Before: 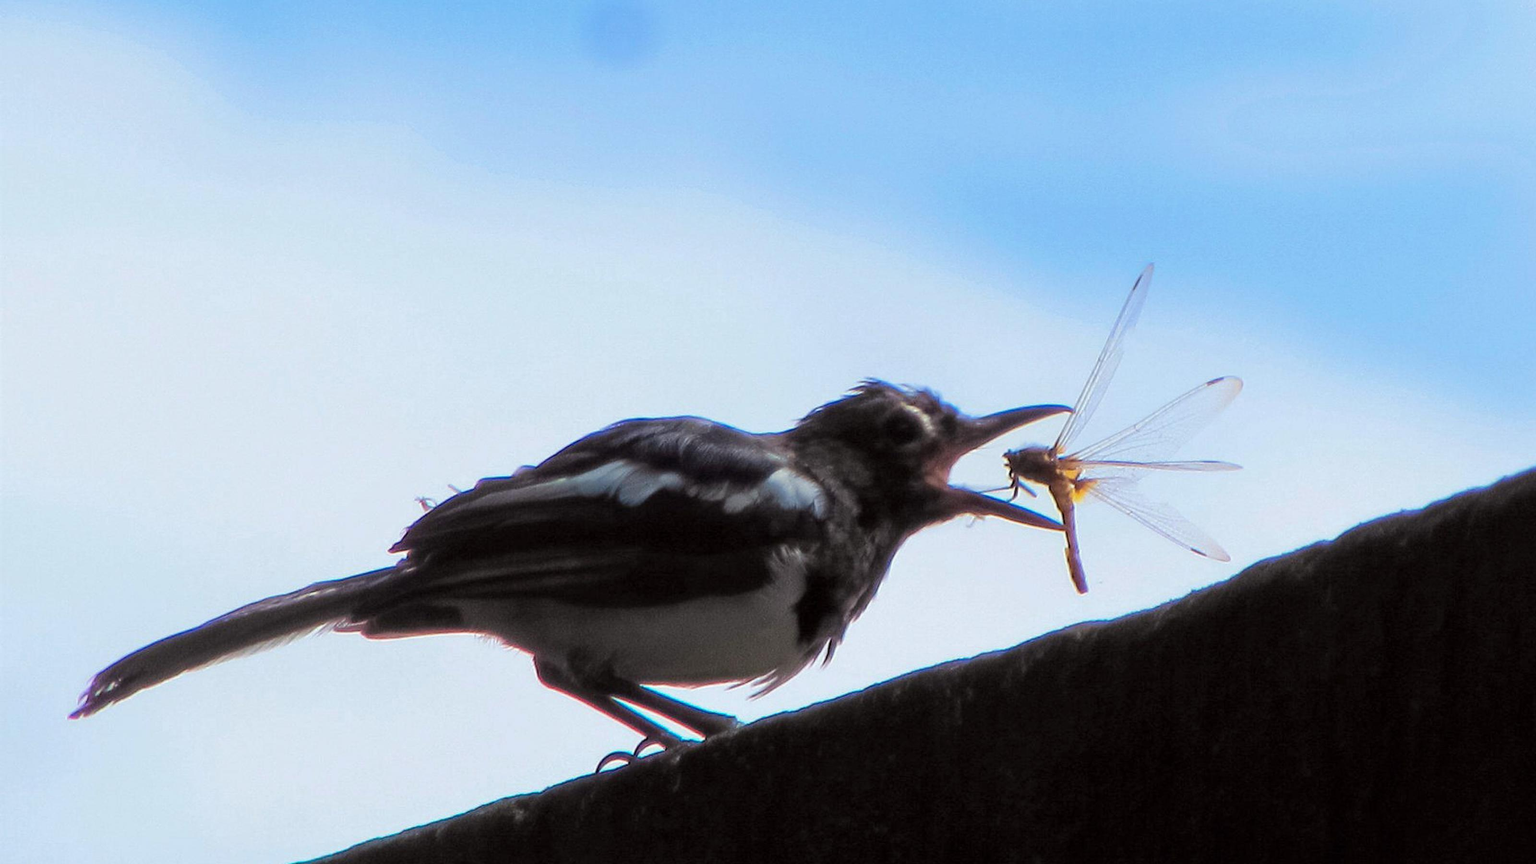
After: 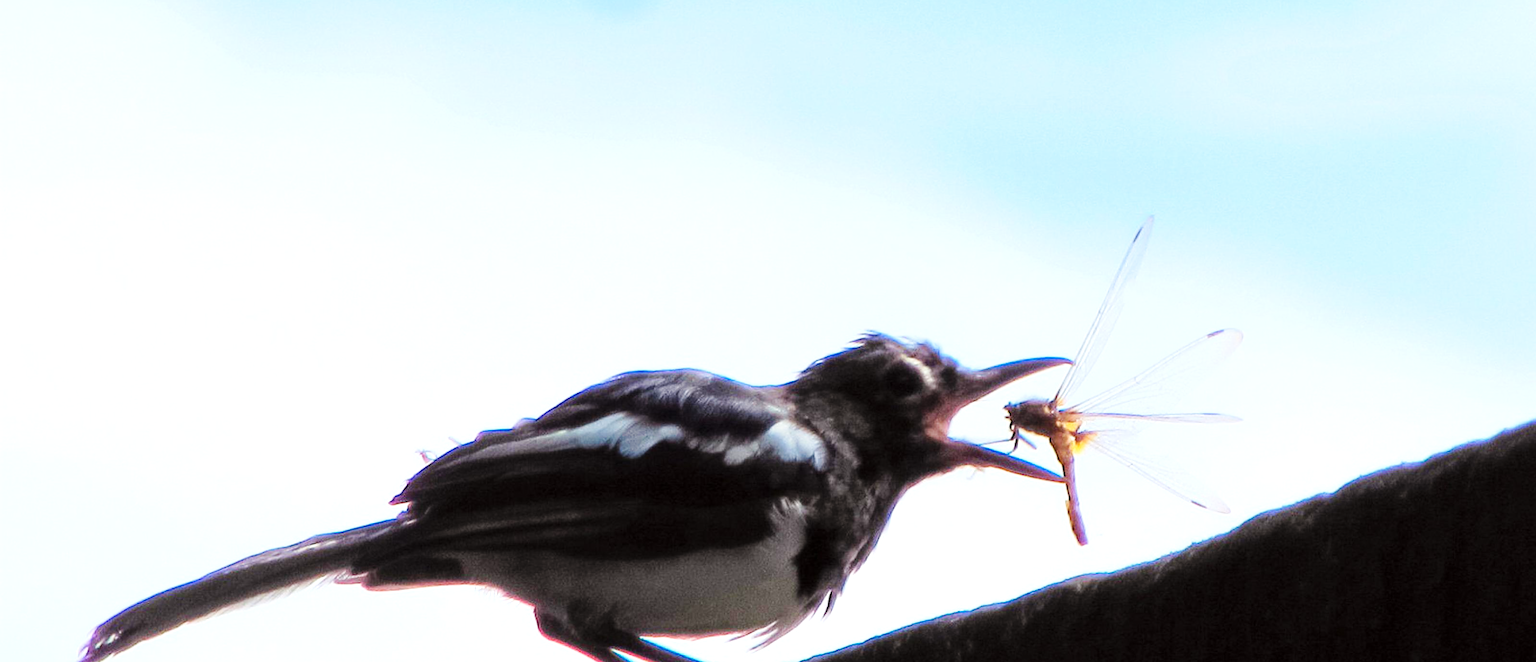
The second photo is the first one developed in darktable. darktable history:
base curve: curves: ch0 [(0, 0) (0.032, 0.025) (0.121, 0.166) (0.206, 0.329) (0.605, 0.79) (1, 1)], preserve colors none
crop: top 5.579%, bottom 17.745%
exposure: exposure 0.55 EV, compensate highlight preservation false
